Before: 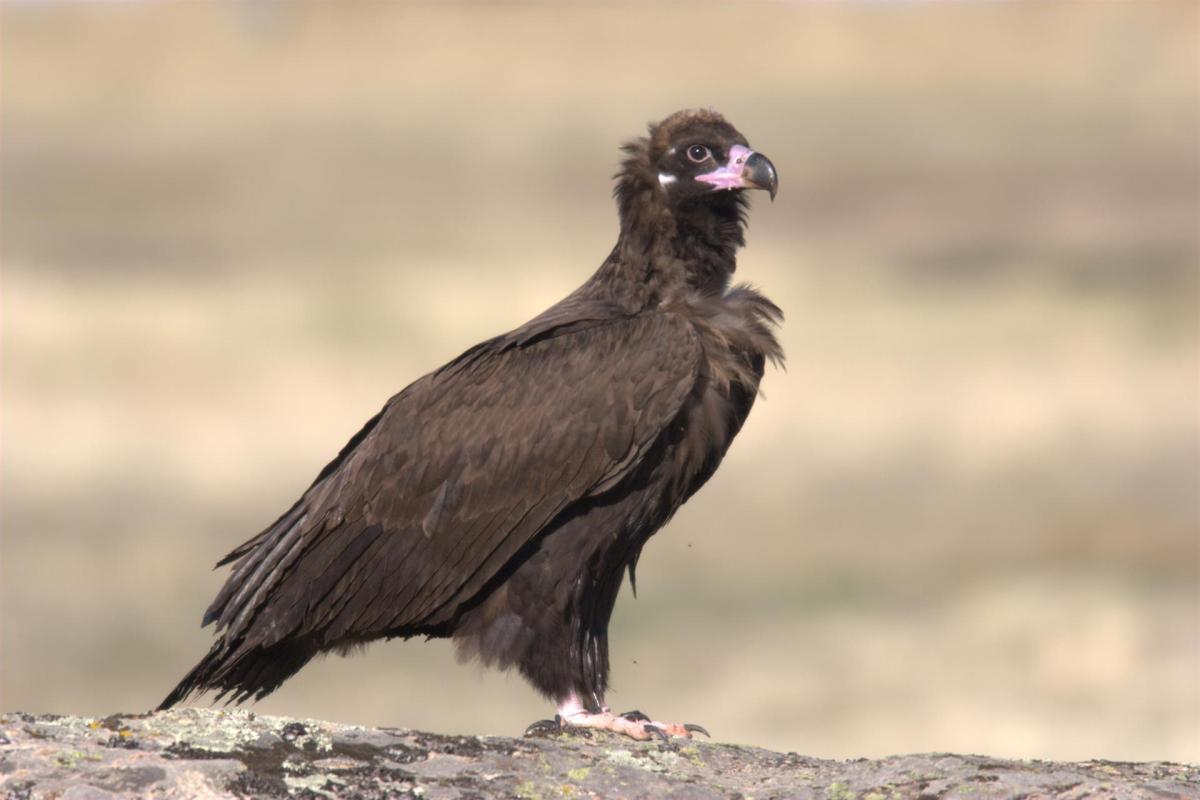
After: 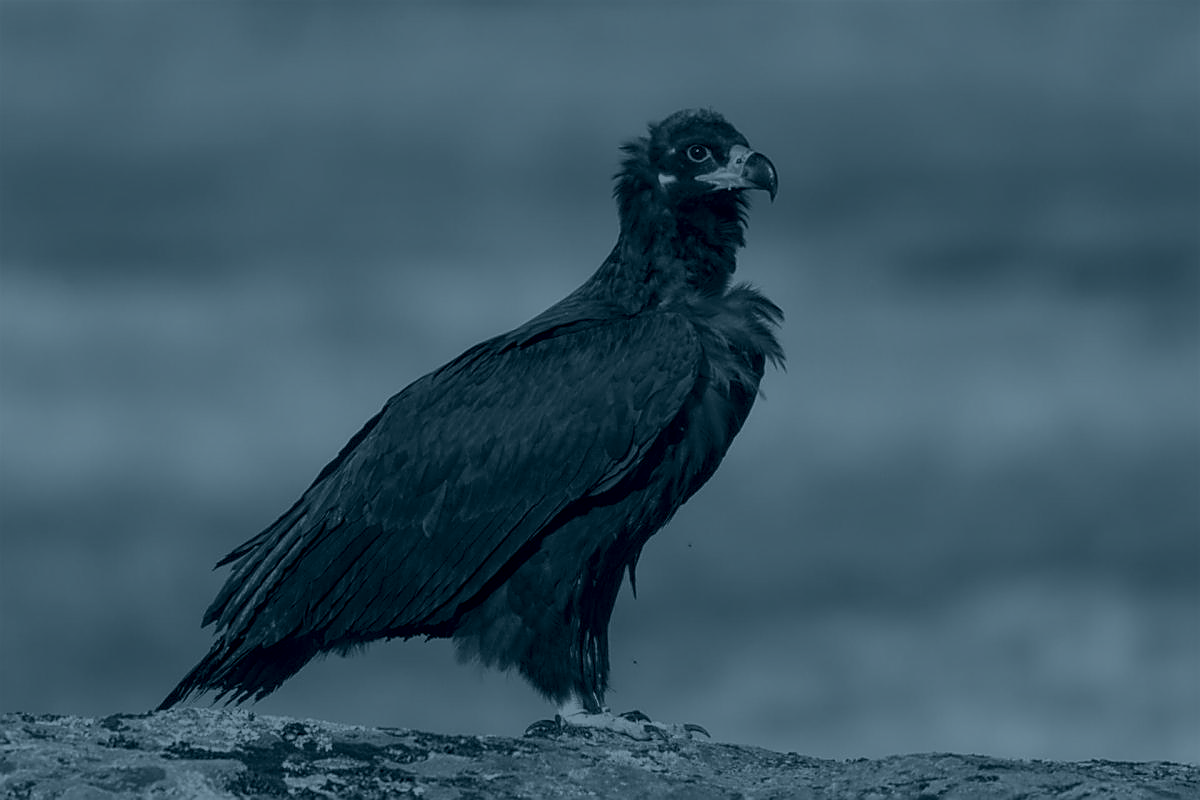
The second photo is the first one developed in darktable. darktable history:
local contrast: on, module defaults
color balance rgb: perceptual saturation grading › global saturation 25%, global vibrance 20%
colorize: hue 194.4°, saturation 29%, source mix 61.75%, lightness 3.98%, version 1
sharpen: radius 1.4, amount 1.25, threshold 0.7
fill light: on, module defaults
exposure: compensate highlight preservation false
